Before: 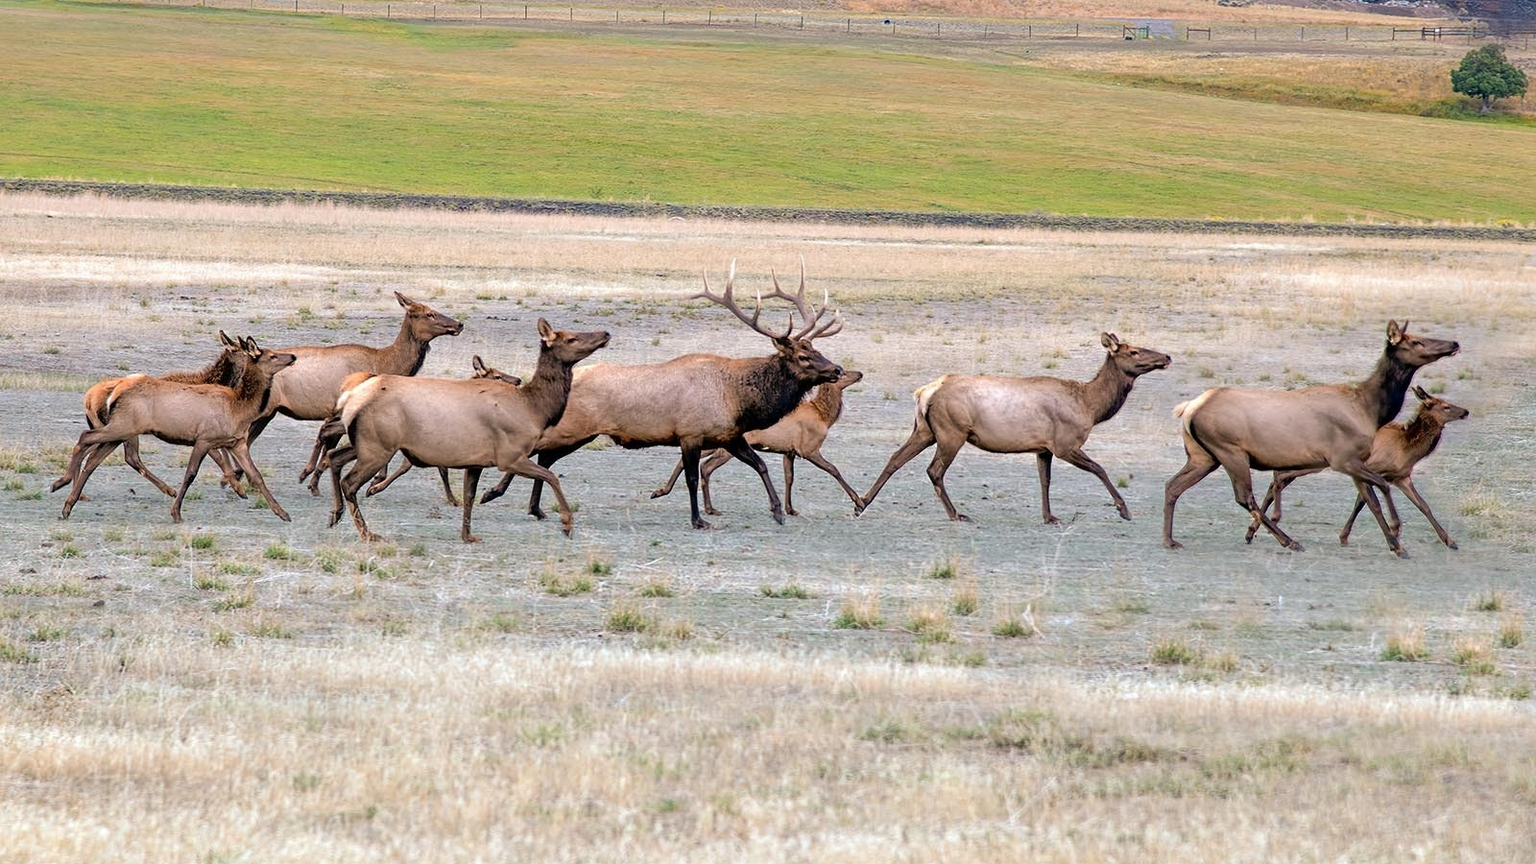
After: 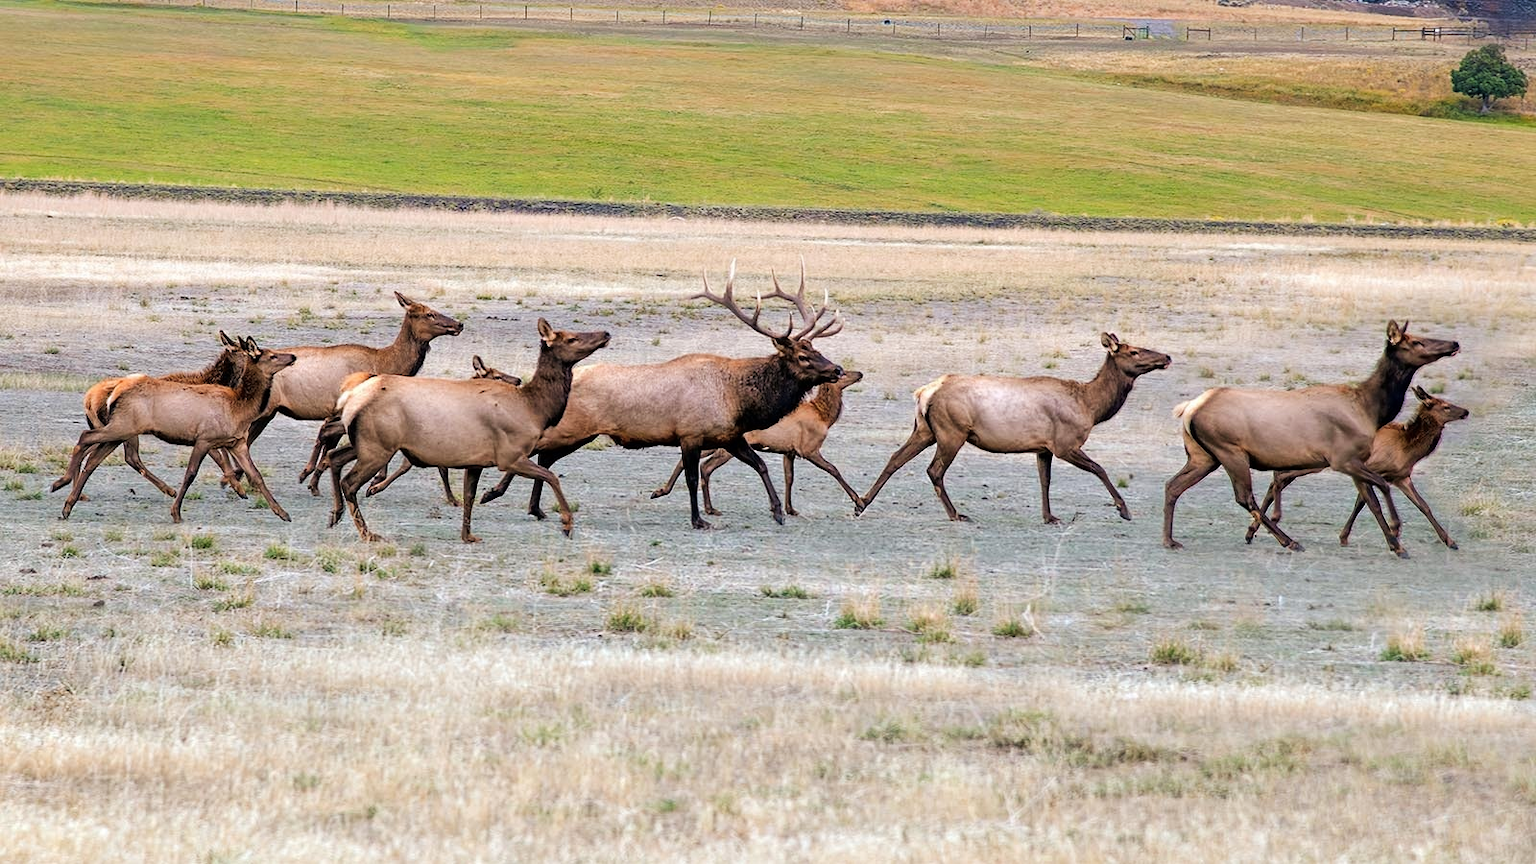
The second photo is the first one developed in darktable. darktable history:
base curve: preserve colors none
tone curve: curves: ch0 [(0, 0) (0.227, 0.17) (0.766, 0.774) (1, 1)]; ch1 [(0, 0) (0.114, 0.127) (0.437, 0.452) (0.498, 0.495) (0.579, 0.576) (1, 1)]; ch2 [(0, 0) (0.233, 0.259) (0.493, 0.492) (0.568, 0.579) (1, 1)], preserve colors none
